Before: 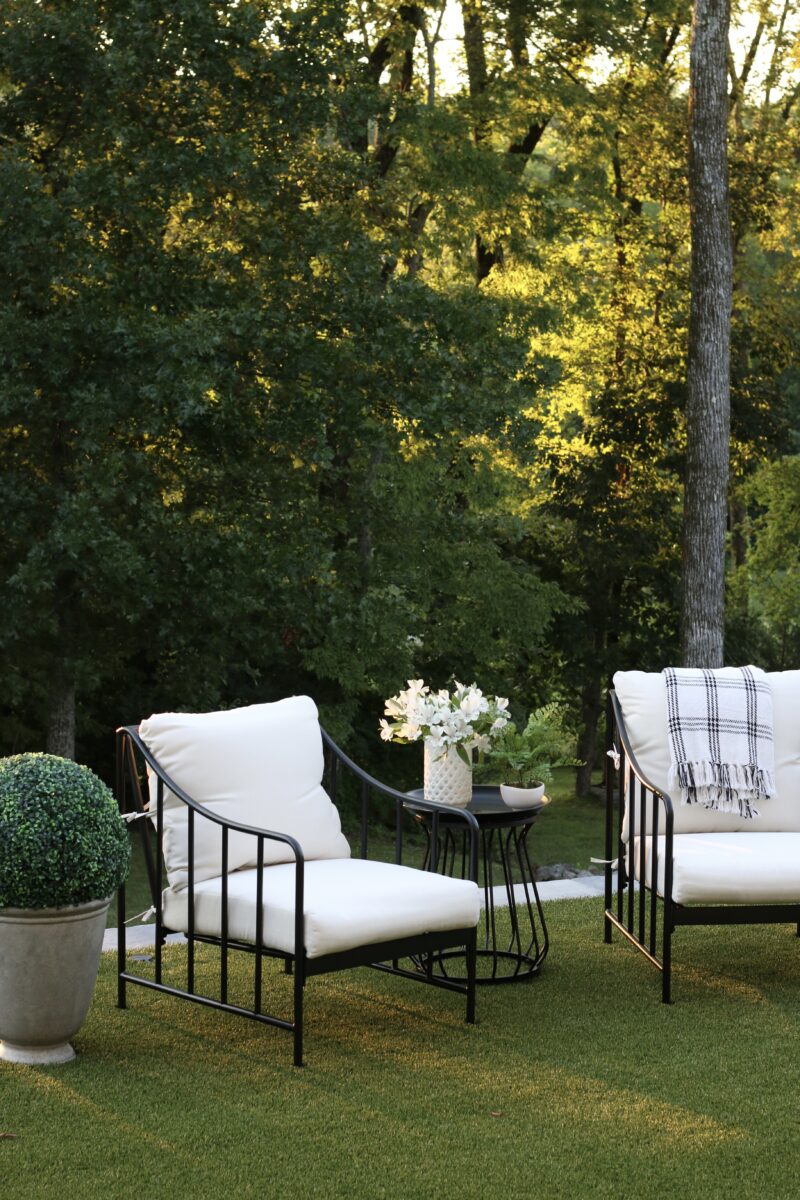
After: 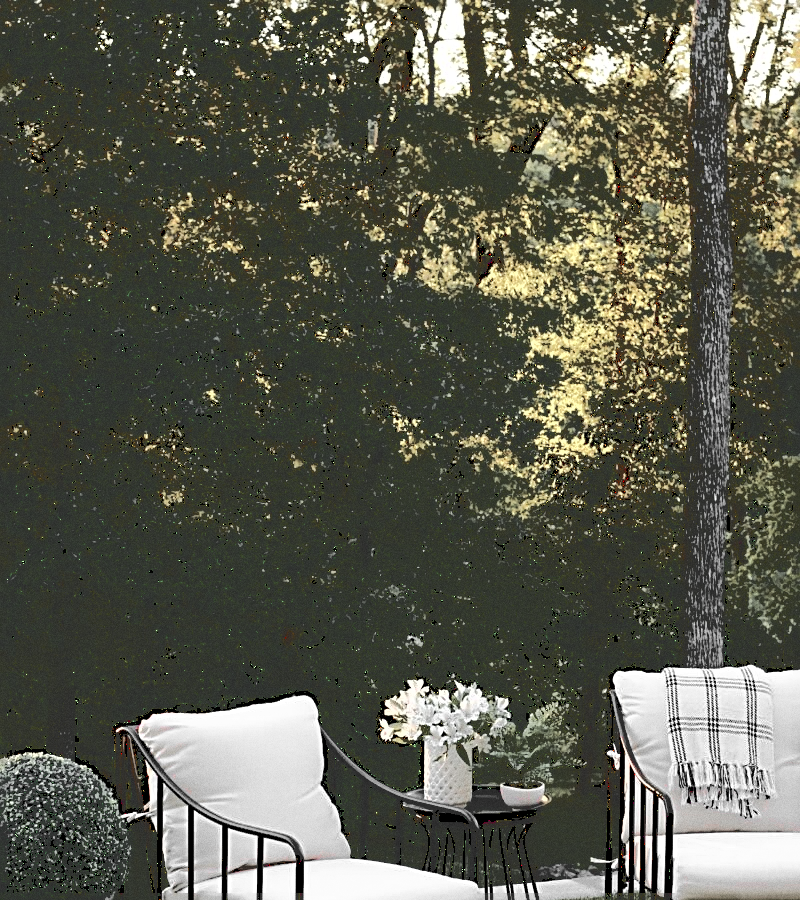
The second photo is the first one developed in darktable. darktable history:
sharpen: radius 2.584, amount 0.688
shadows and highlights: radius 125.46, shadows 21.19, highlights -21.19, low approximation 0.01
color zones: curves: ch1 [(0, 0.831) (0.08, 0.771) (0.157, 0.268) (0.241, 0.207) (0.562, -0.005) (0.714, -0.013) (0.876, 0.01) (1, 0.831)]
grain: on, module defaults
haze removal: compatibility mode true, adaptive false
base curve: curves: ch0 [(0.065, 0.026) (0.236, 0.358) (0.53, 0.546) (0.777, 0.841) (0.924, 0.992)], preserve colors average RGB
contrast brightness saturation: contrast 0.04, saturation 0.16
crop: bottom 24.988%
